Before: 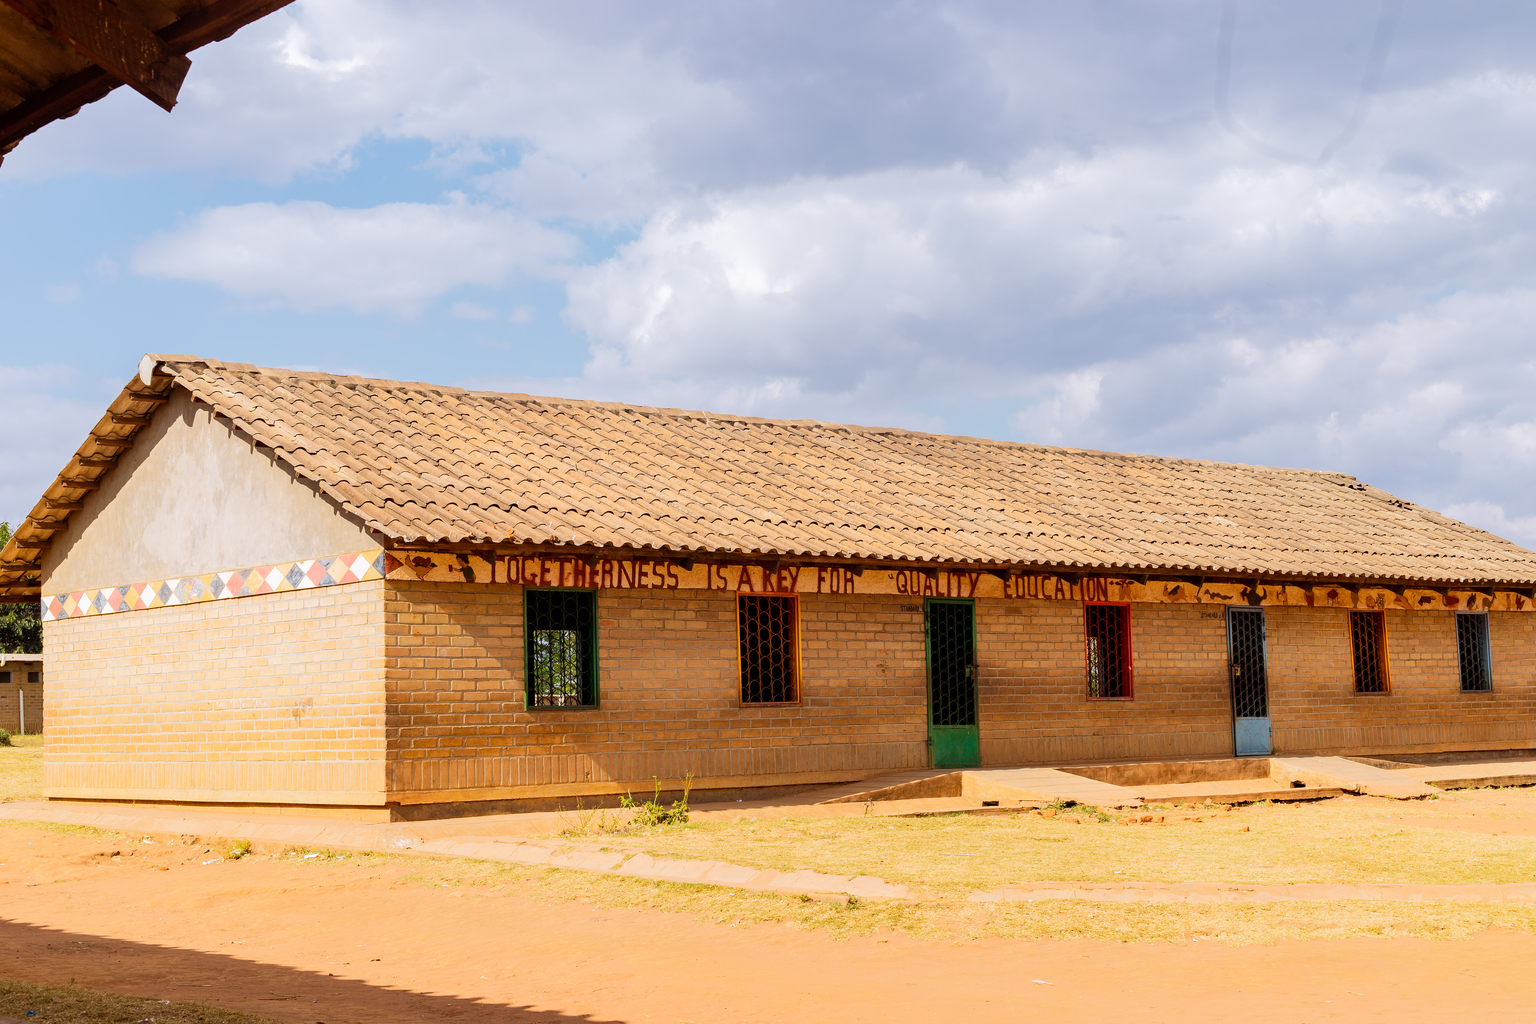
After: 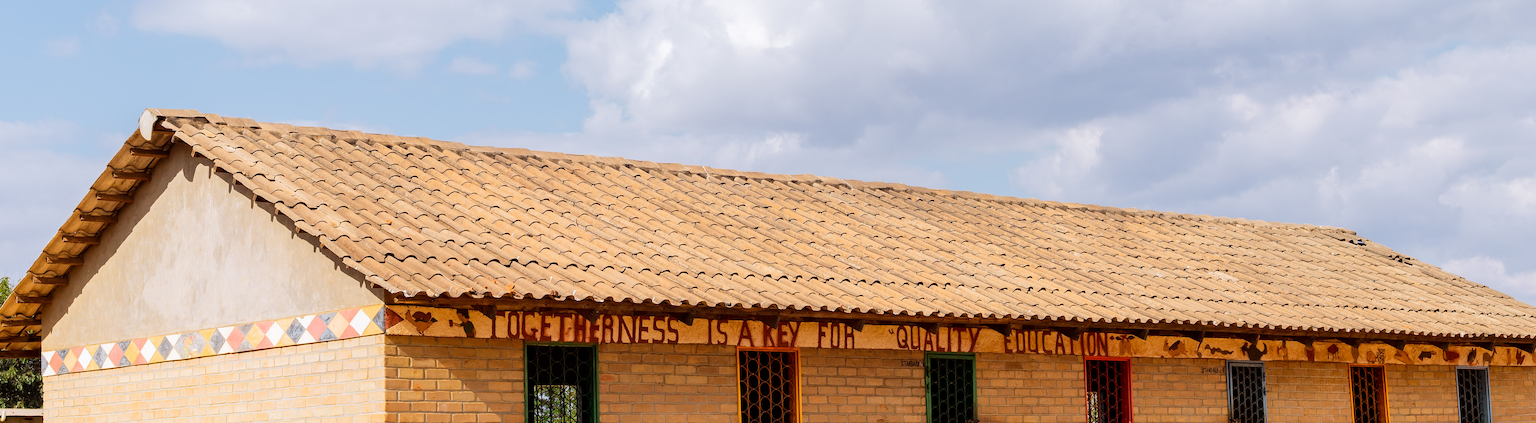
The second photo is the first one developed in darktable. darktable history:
crop and rotate: top 23.983%, bottom 34.633%
